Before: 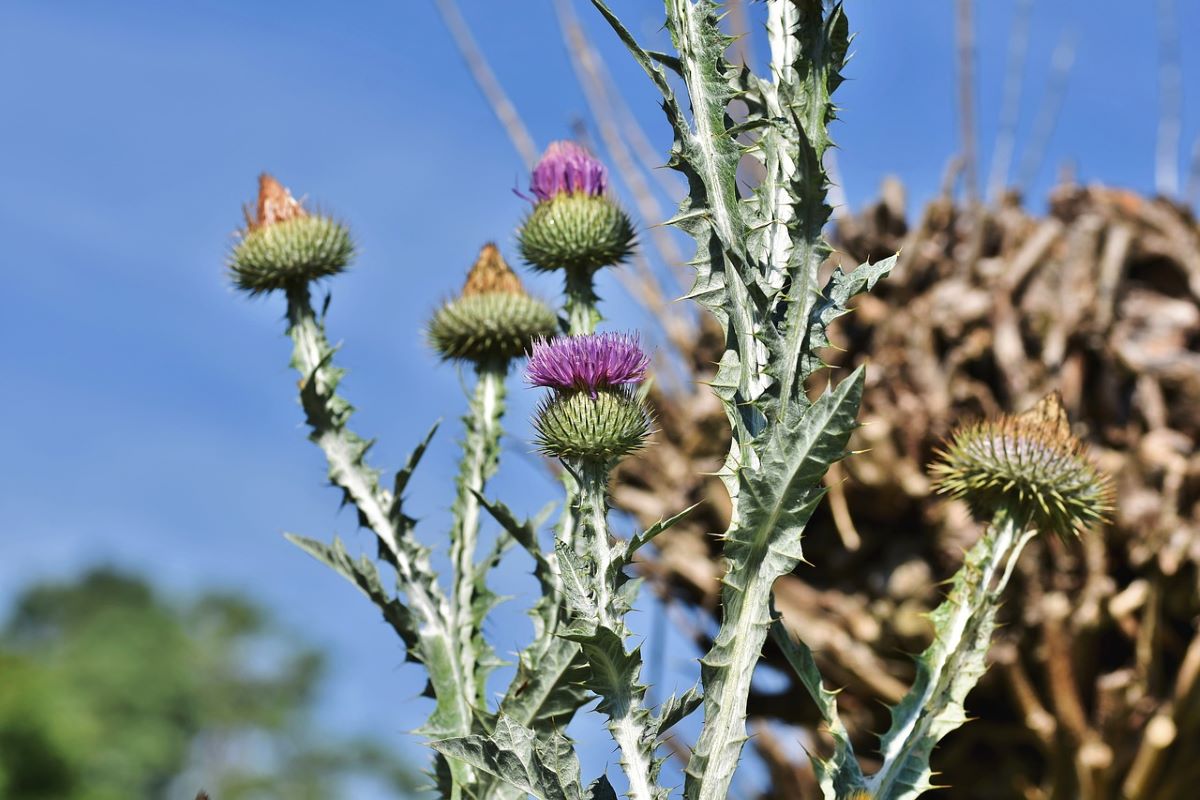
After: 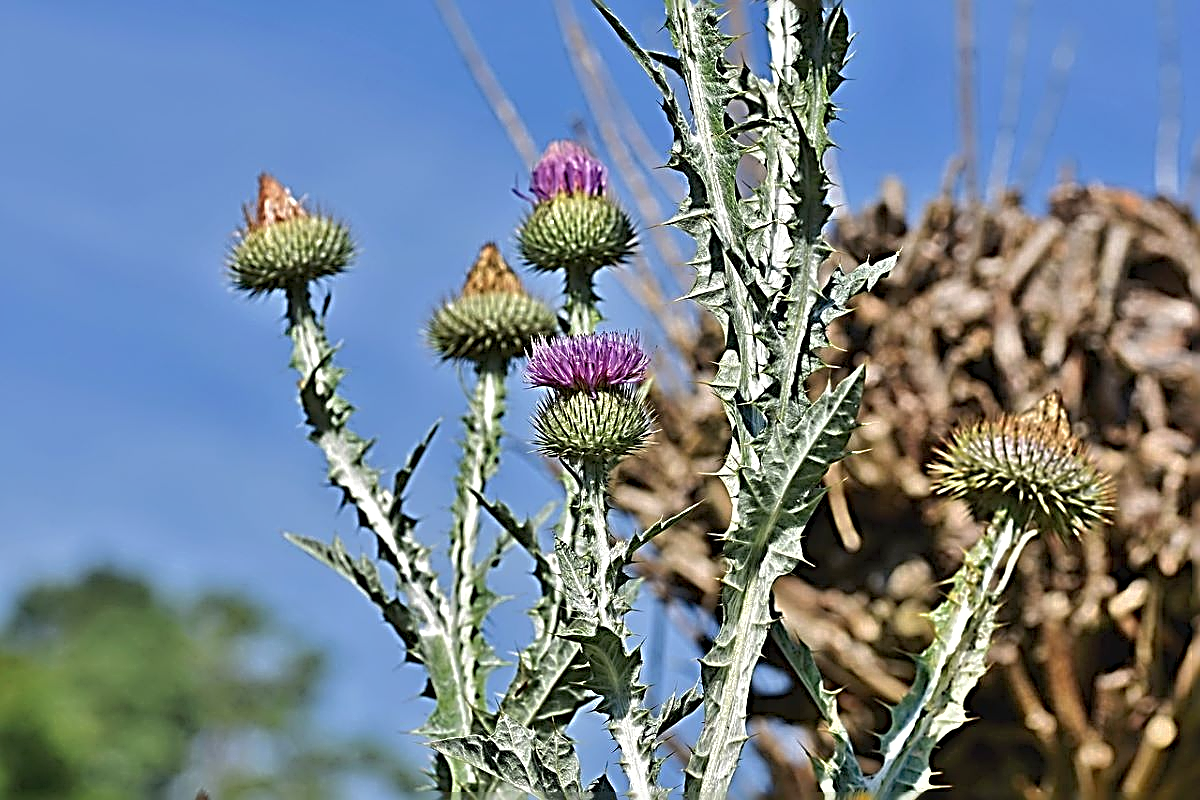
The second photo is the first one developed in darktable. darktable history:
sharpen: radius 3.195, amount 1.735
shadows and highlights: on, module defaults
